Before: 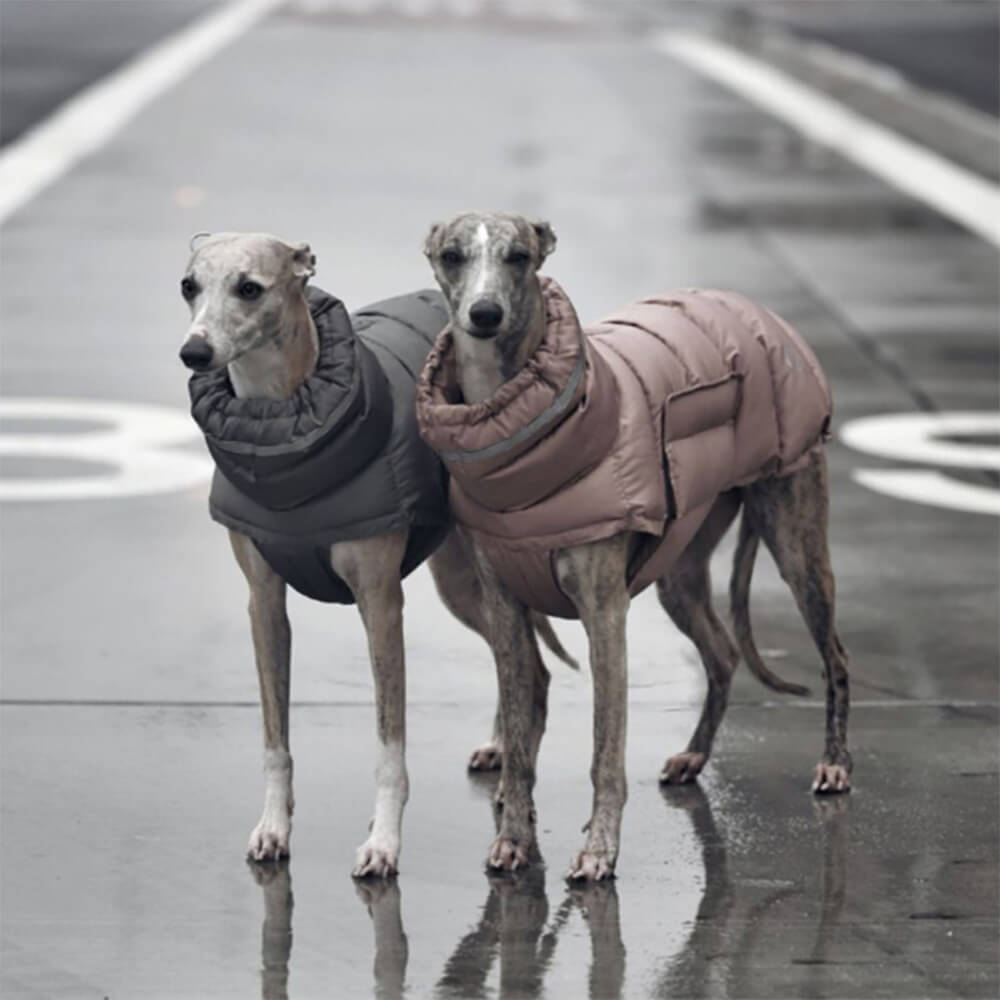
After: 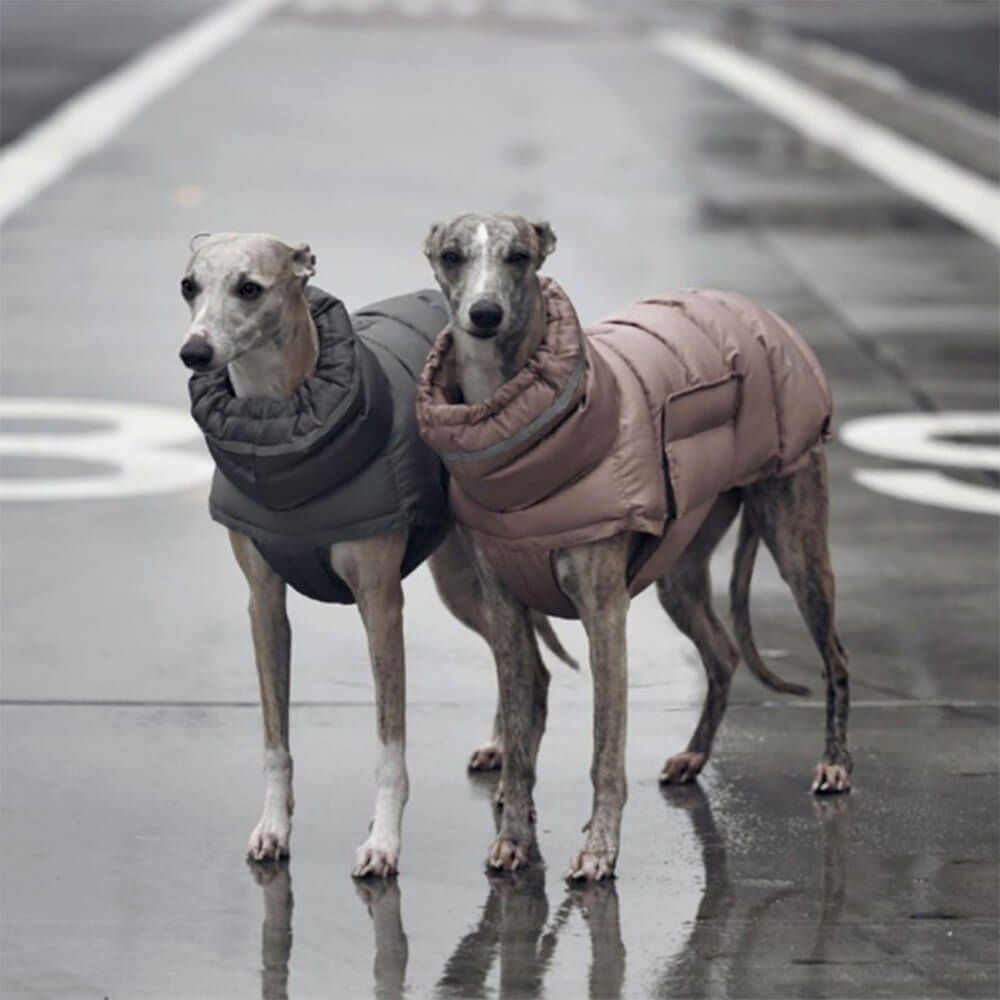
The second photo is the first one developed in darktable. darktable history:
exposure: black level correction 0.002, exposure -0.103 EV, compensate highlight preservation false
color balance rgb: perceptual saturation grading › global saturation 0.039%, global vibrance 22.263%
